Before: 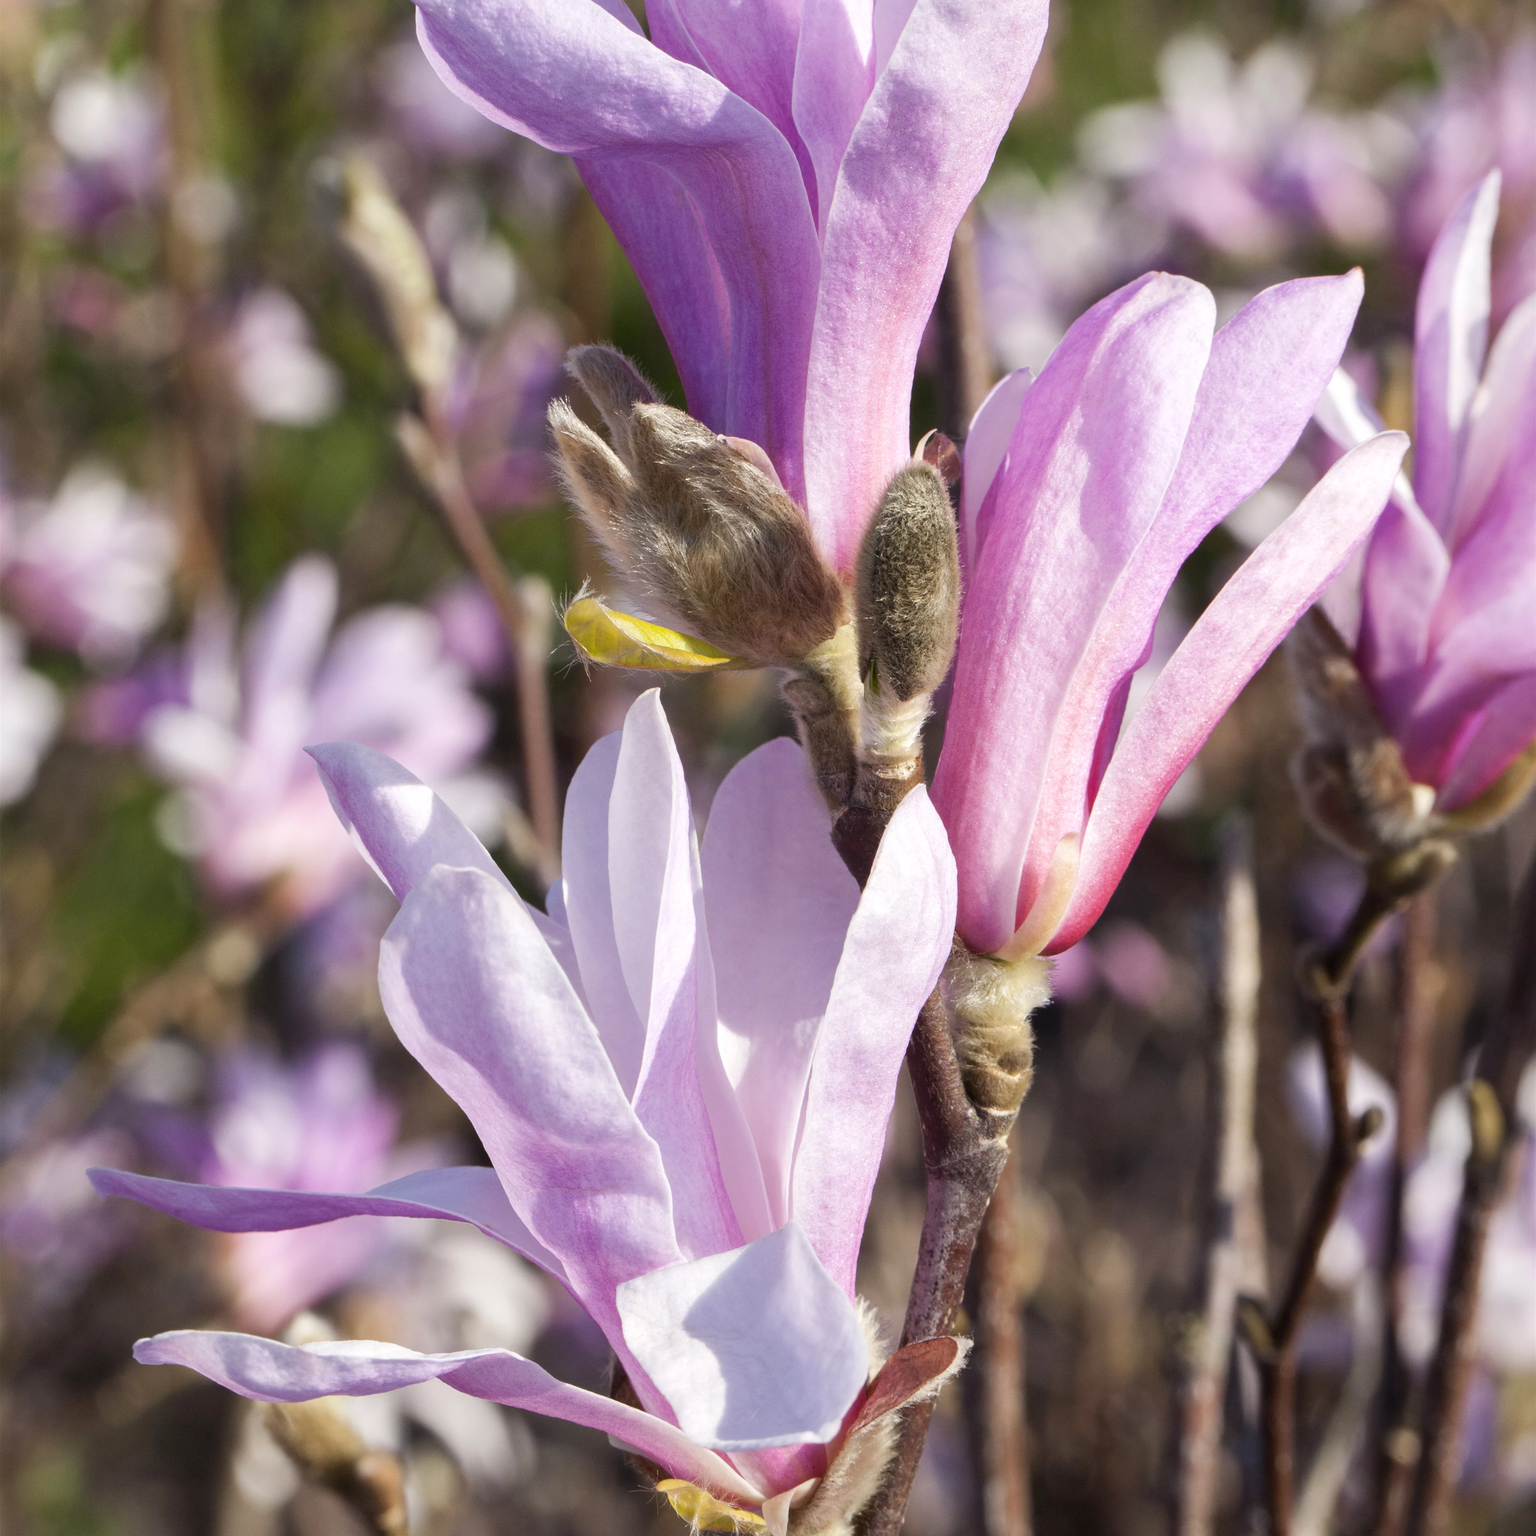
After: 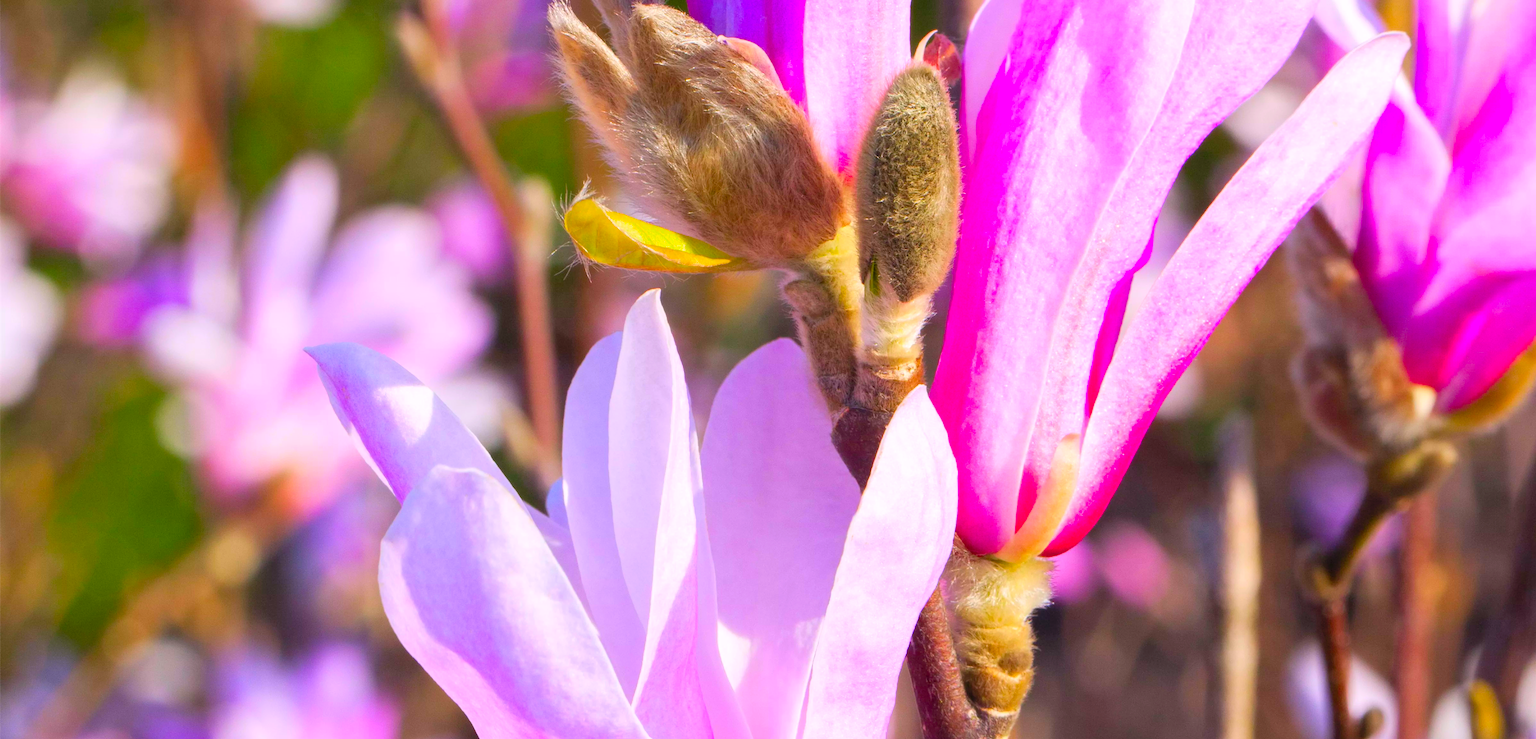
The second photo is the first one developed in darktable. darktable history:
contrast brightness saturation: brightness 0.152
color correction: highlights a* 1.56, highlights b* -1.7, saturation 2.46
crop and rotate: top 26.012%, bottom 25.838%
